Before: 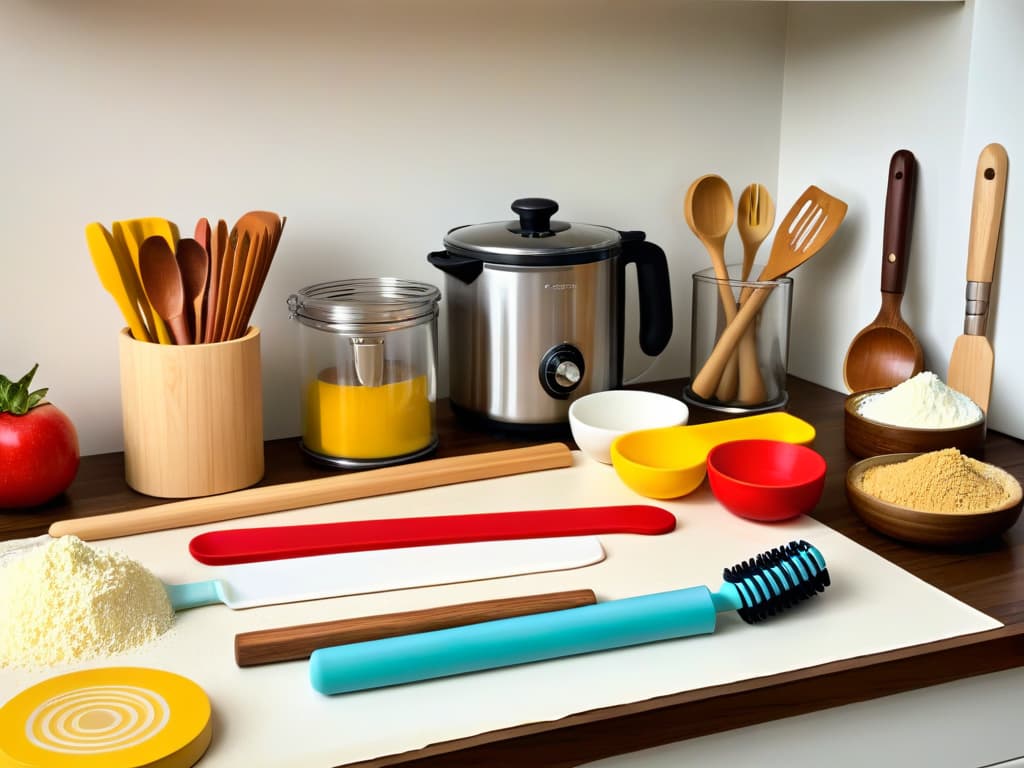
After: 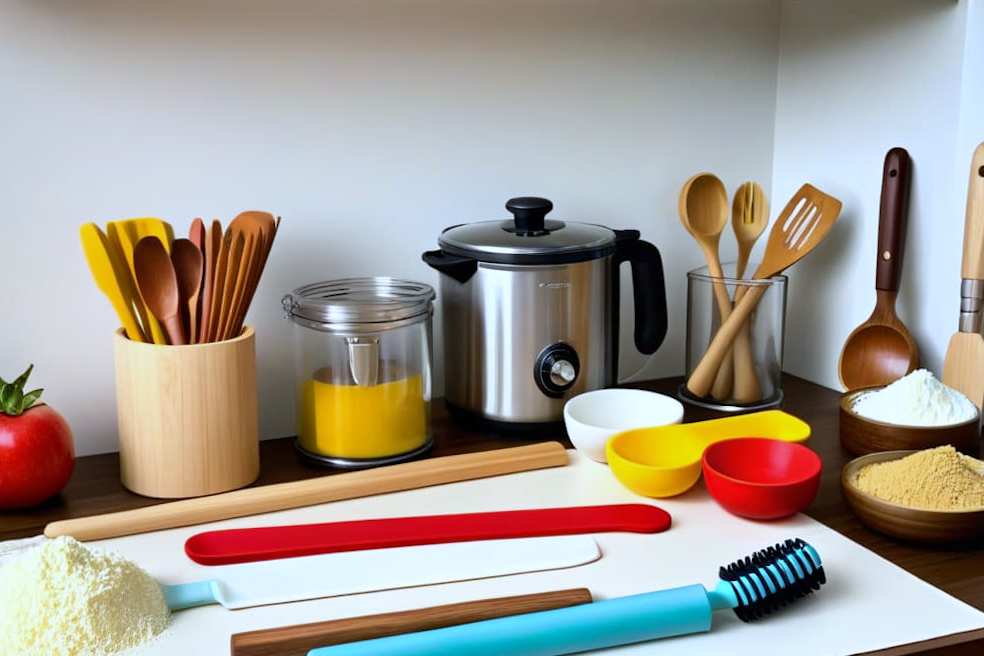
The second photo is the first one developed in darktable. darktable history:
white balance: red 0.931, blue 1.11
crop and rotate: angle 0.2°, left 0.275%, right 3.127%, bottom 14.18%
